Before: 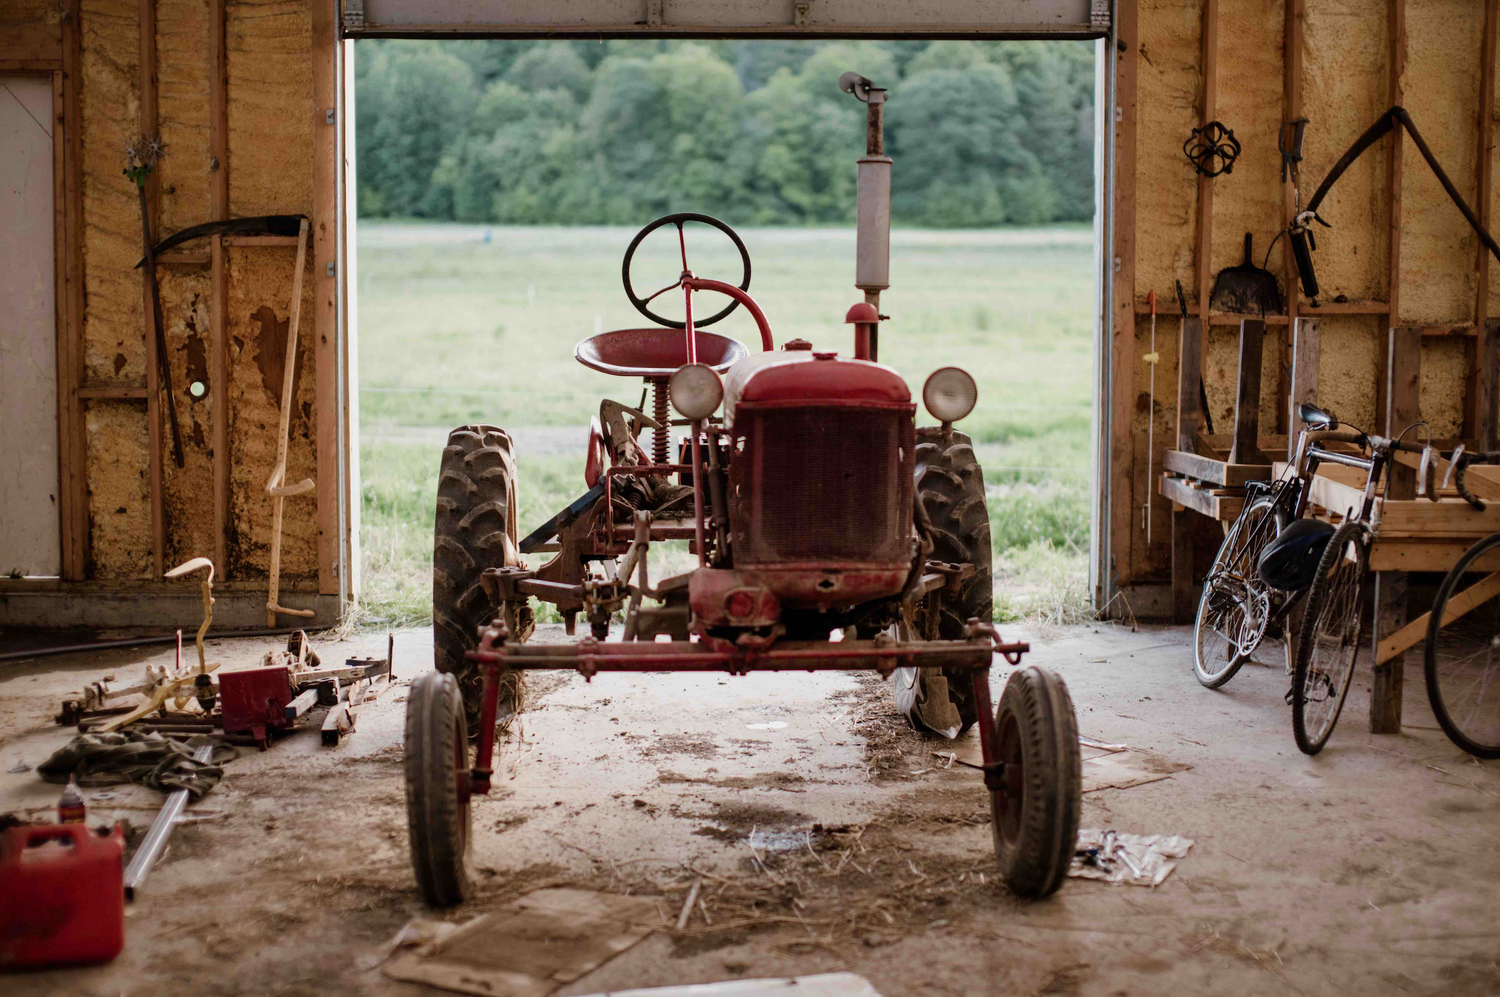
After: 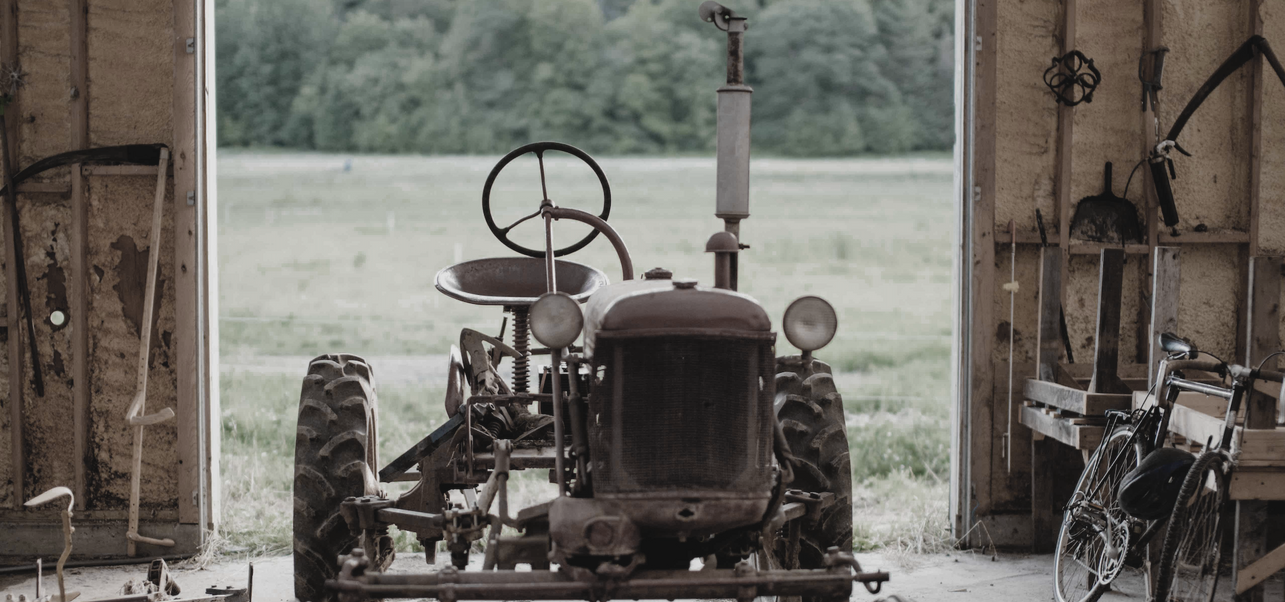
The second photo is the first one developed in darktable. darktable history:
color zones: curves: ch0 [(0, 0.487) (0.241, 0.395) (0.434, 0.373) (0.658, 0.412) (0.838, 0.487)]; ch1 [(0, 0) (0.053, 0.053) (0.211, 0.202) (0.579, 0.259) (0.781, 0.241)]
crop and rotate: left 9.345%, top 7.22%, right 4.982%, bottom 32.331%
contrast brightness saturation: contrast -0.1, saturation -0.1
